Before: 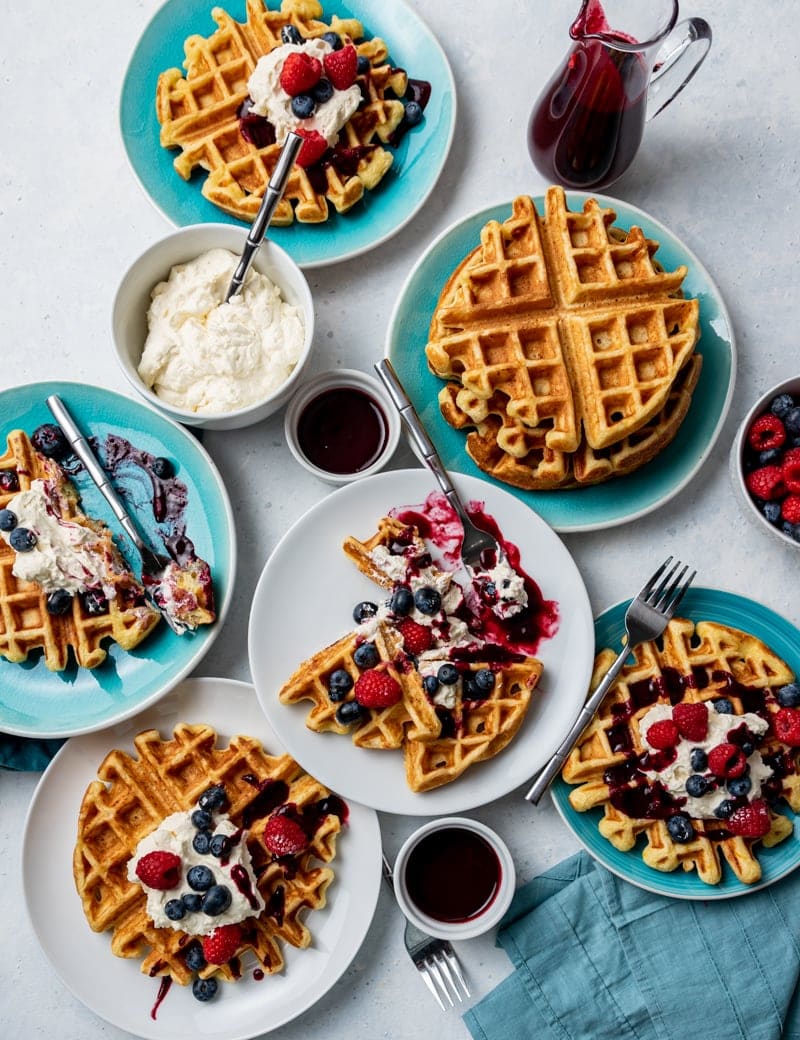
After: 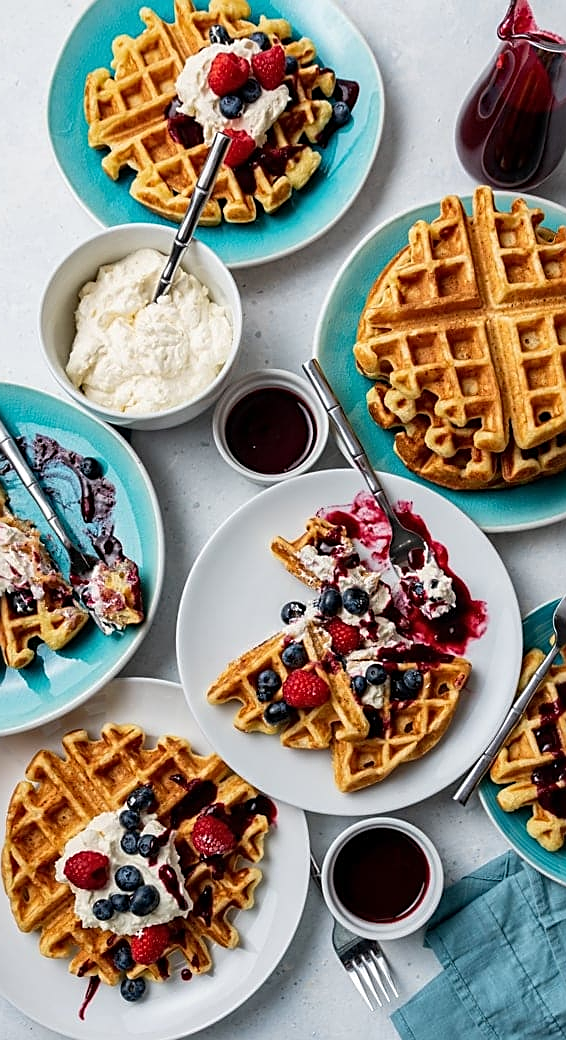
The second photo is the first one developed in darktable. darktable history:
crop and rotate: left 9.061%, right 20.142%
sharpen: amount 0.575
